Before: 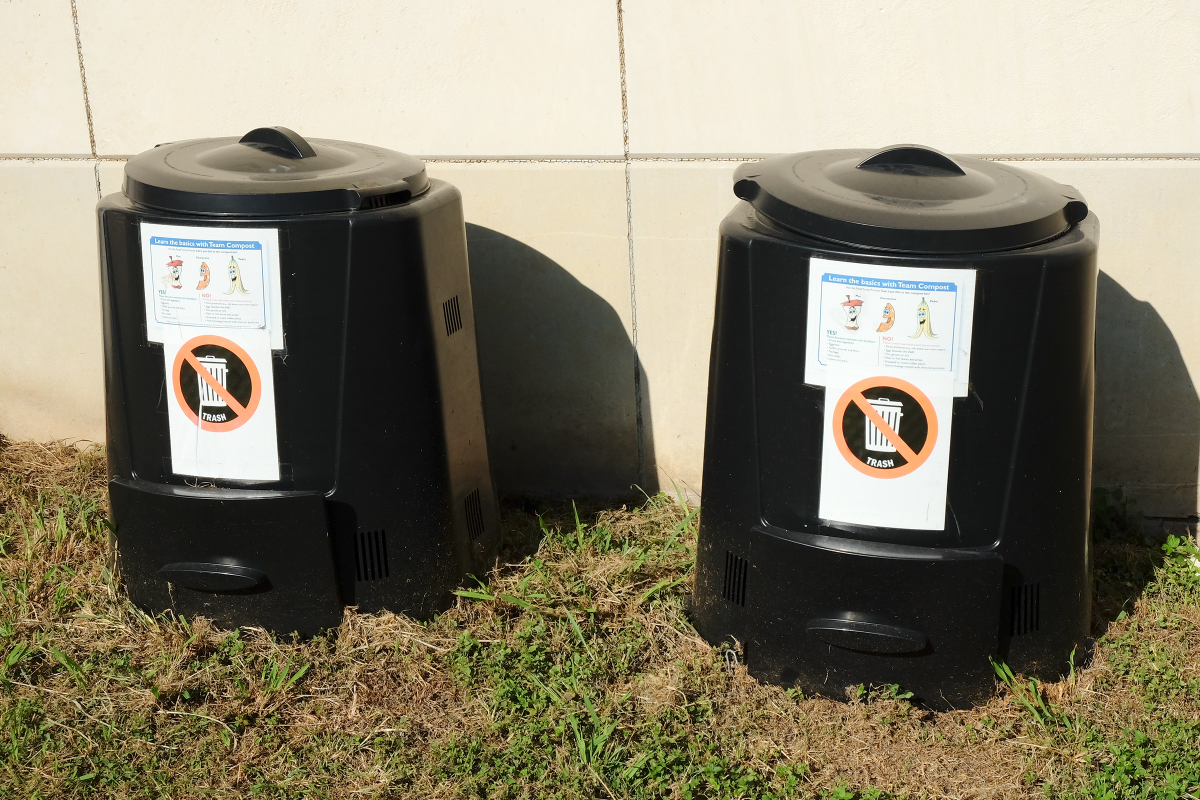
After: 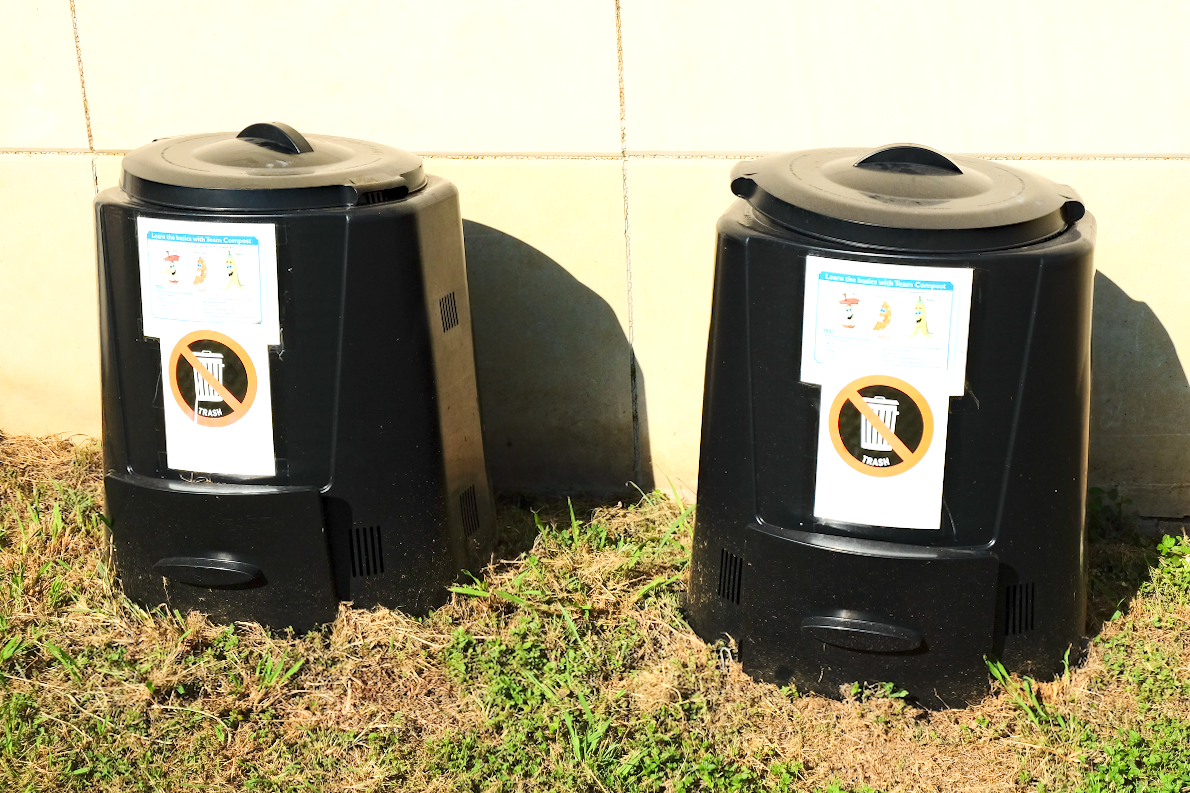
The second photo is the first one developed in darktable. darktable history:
crop and rotate: angle -0.306°
haze removal: strength 0.281, distance 0.249, compatibility mode true, adaptive false
exposure: exposure 0.477 EV, compensate highlight preservation false
contrast brightness saturation: contrast 0.201, brightness 0.169, saturation 0.216
